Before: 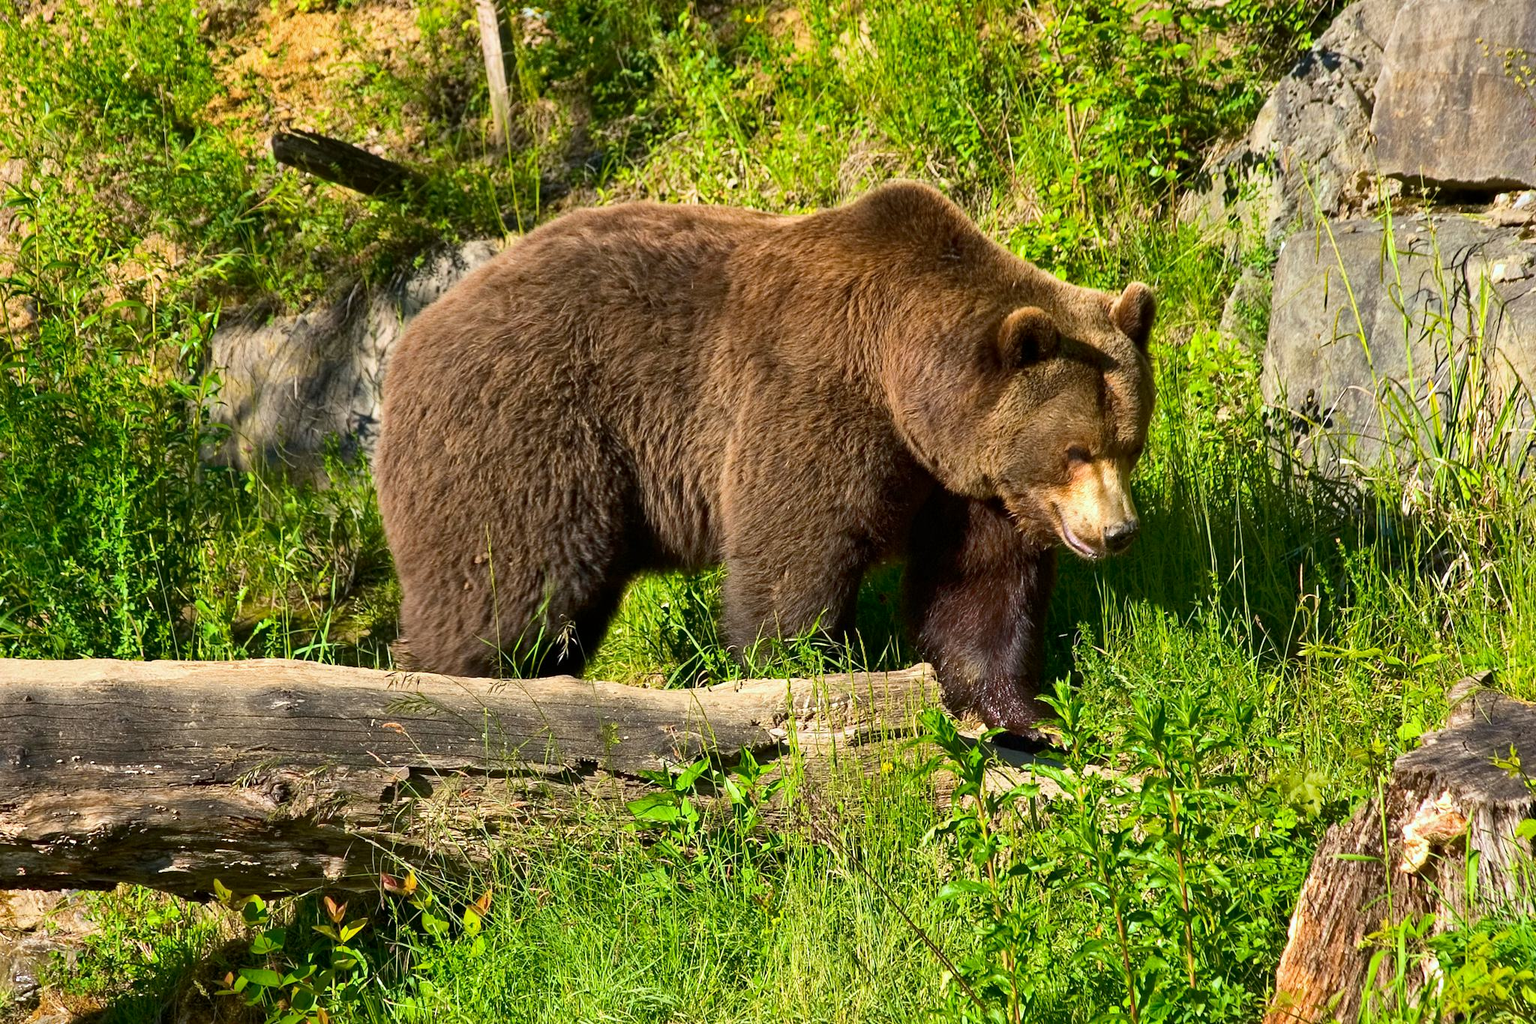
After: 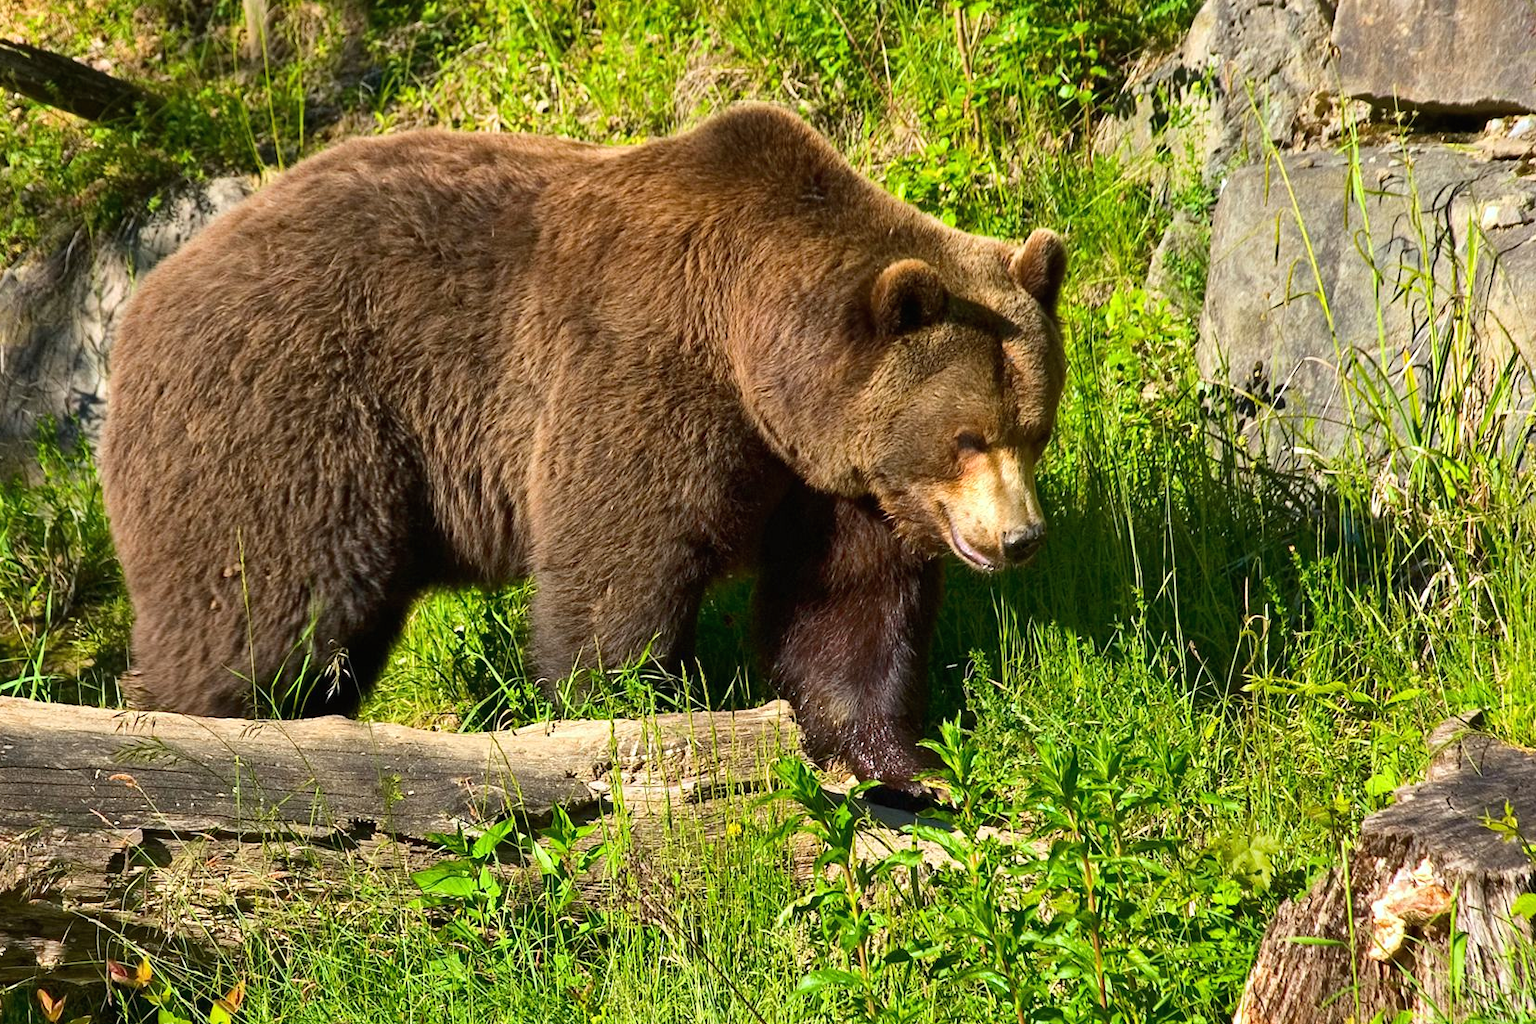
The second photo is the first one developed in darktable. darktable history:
crop: left 19.159%, top 9.58%, bottom 9.58%
exposure: black level correction -0.001, exposure 0.08 EV, compensate highlight preservation false
